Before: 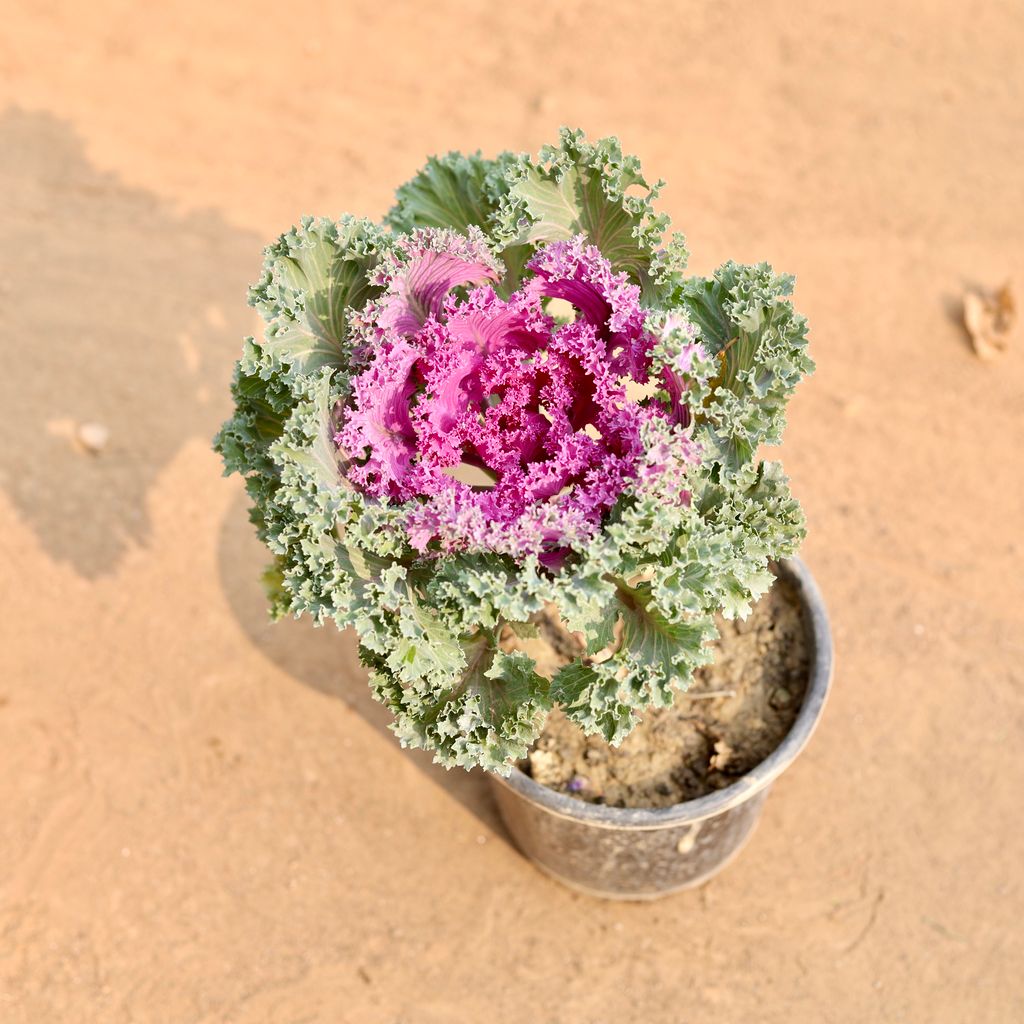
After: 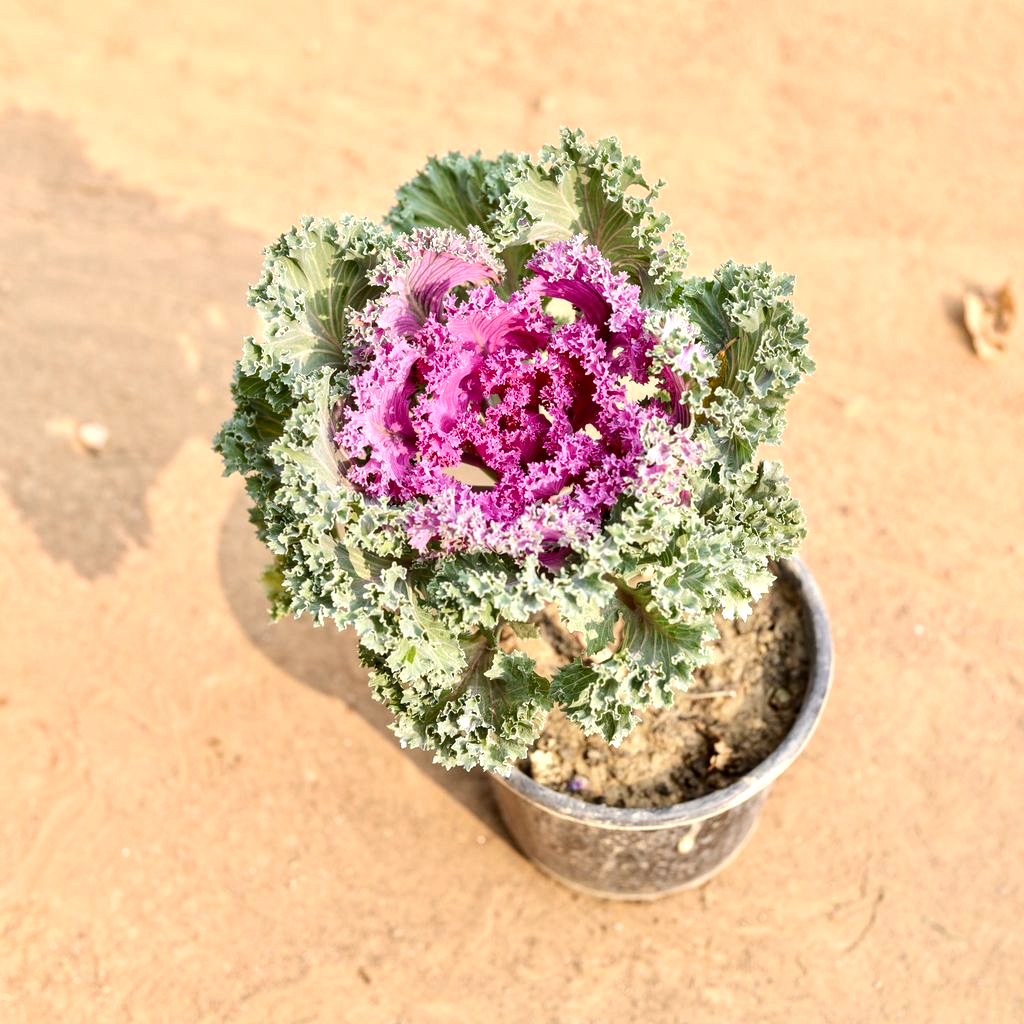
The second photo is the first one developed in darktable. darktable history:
local contrast: on, module defaults
rgb levels: preserve colors max RGB
tone equalizer: -8 EV -0.417 EV, -7 EV -0.389 EV, -6 EV -0.333 EV, -5 EV -0.222 EV, -3 EV 0.222 EV, -2 EV 0.333 EV, -1 EV 0.389 EV, +0 EV 0.417 EV, edges refinement/feathering 500, mask exposure compensation -1.57 EV, preserve details no
